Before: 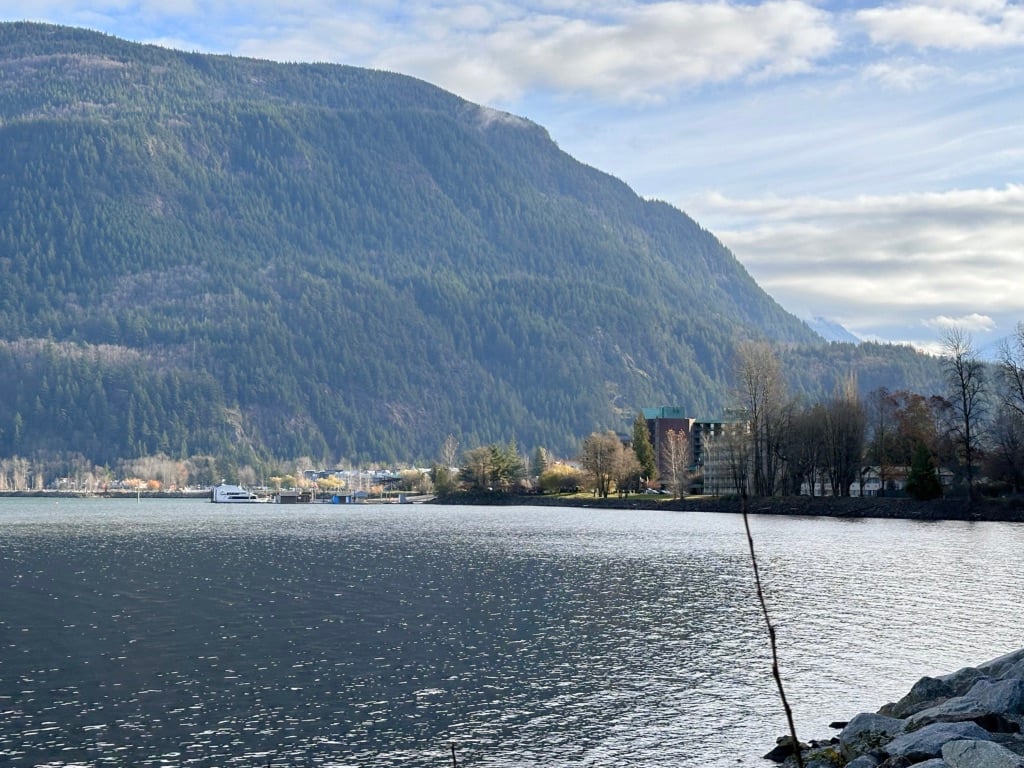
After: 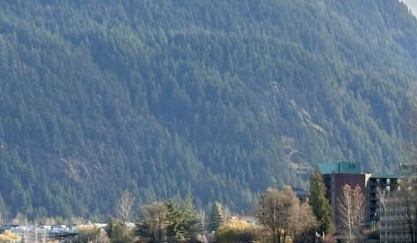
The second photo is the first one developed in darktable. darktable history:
crop: left 31.719%, top 32.017%, right 27.515%, bottom 36.285%
tone equalizer: edges refinement/feathering 500, mask exposure compensation -1.57 EV, preserve details no
